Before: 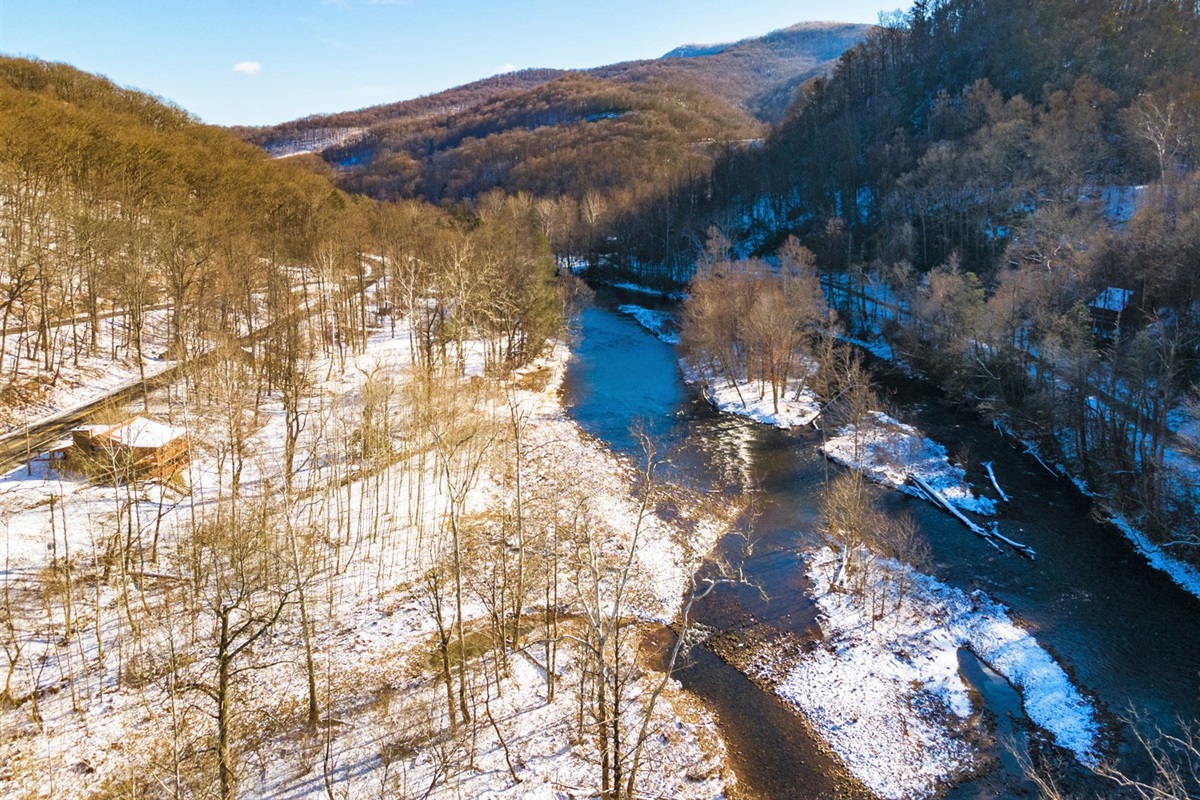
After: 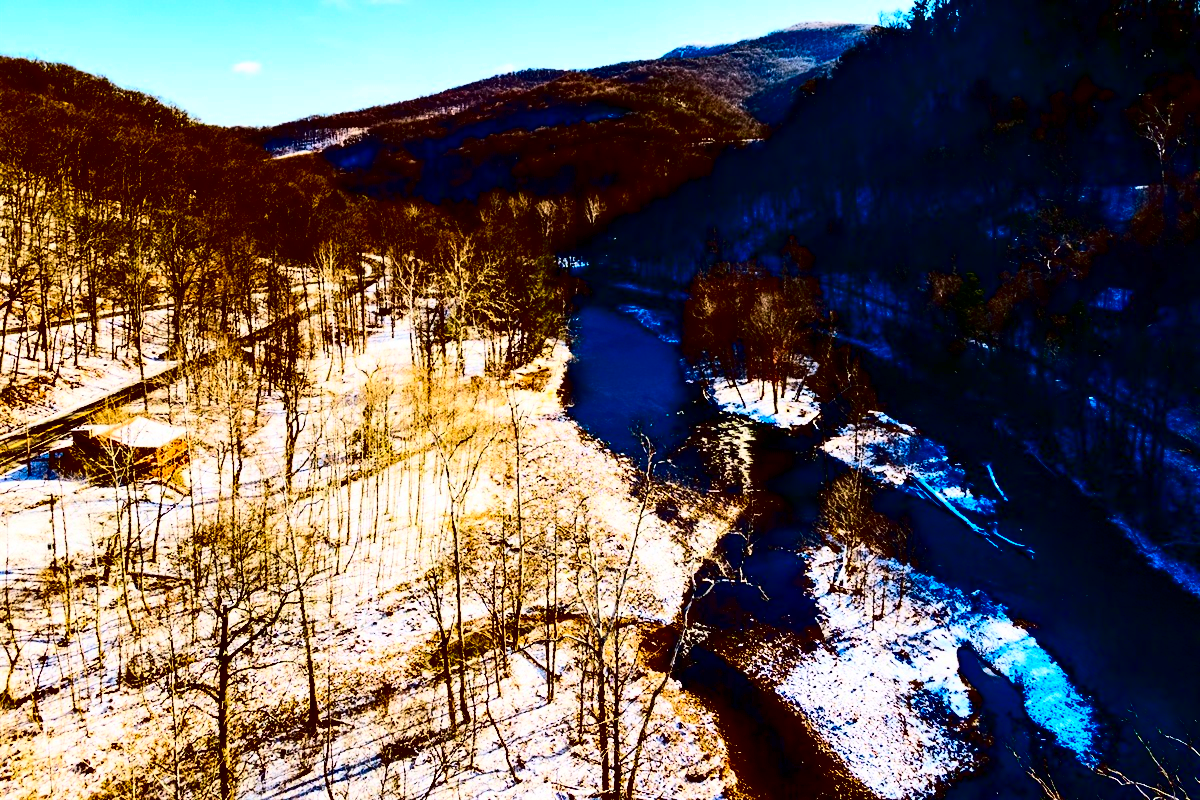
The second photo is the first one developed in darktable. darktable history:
contrast brightness saturation: contrast 0.78, brightness -0.982, saturation 0.993
